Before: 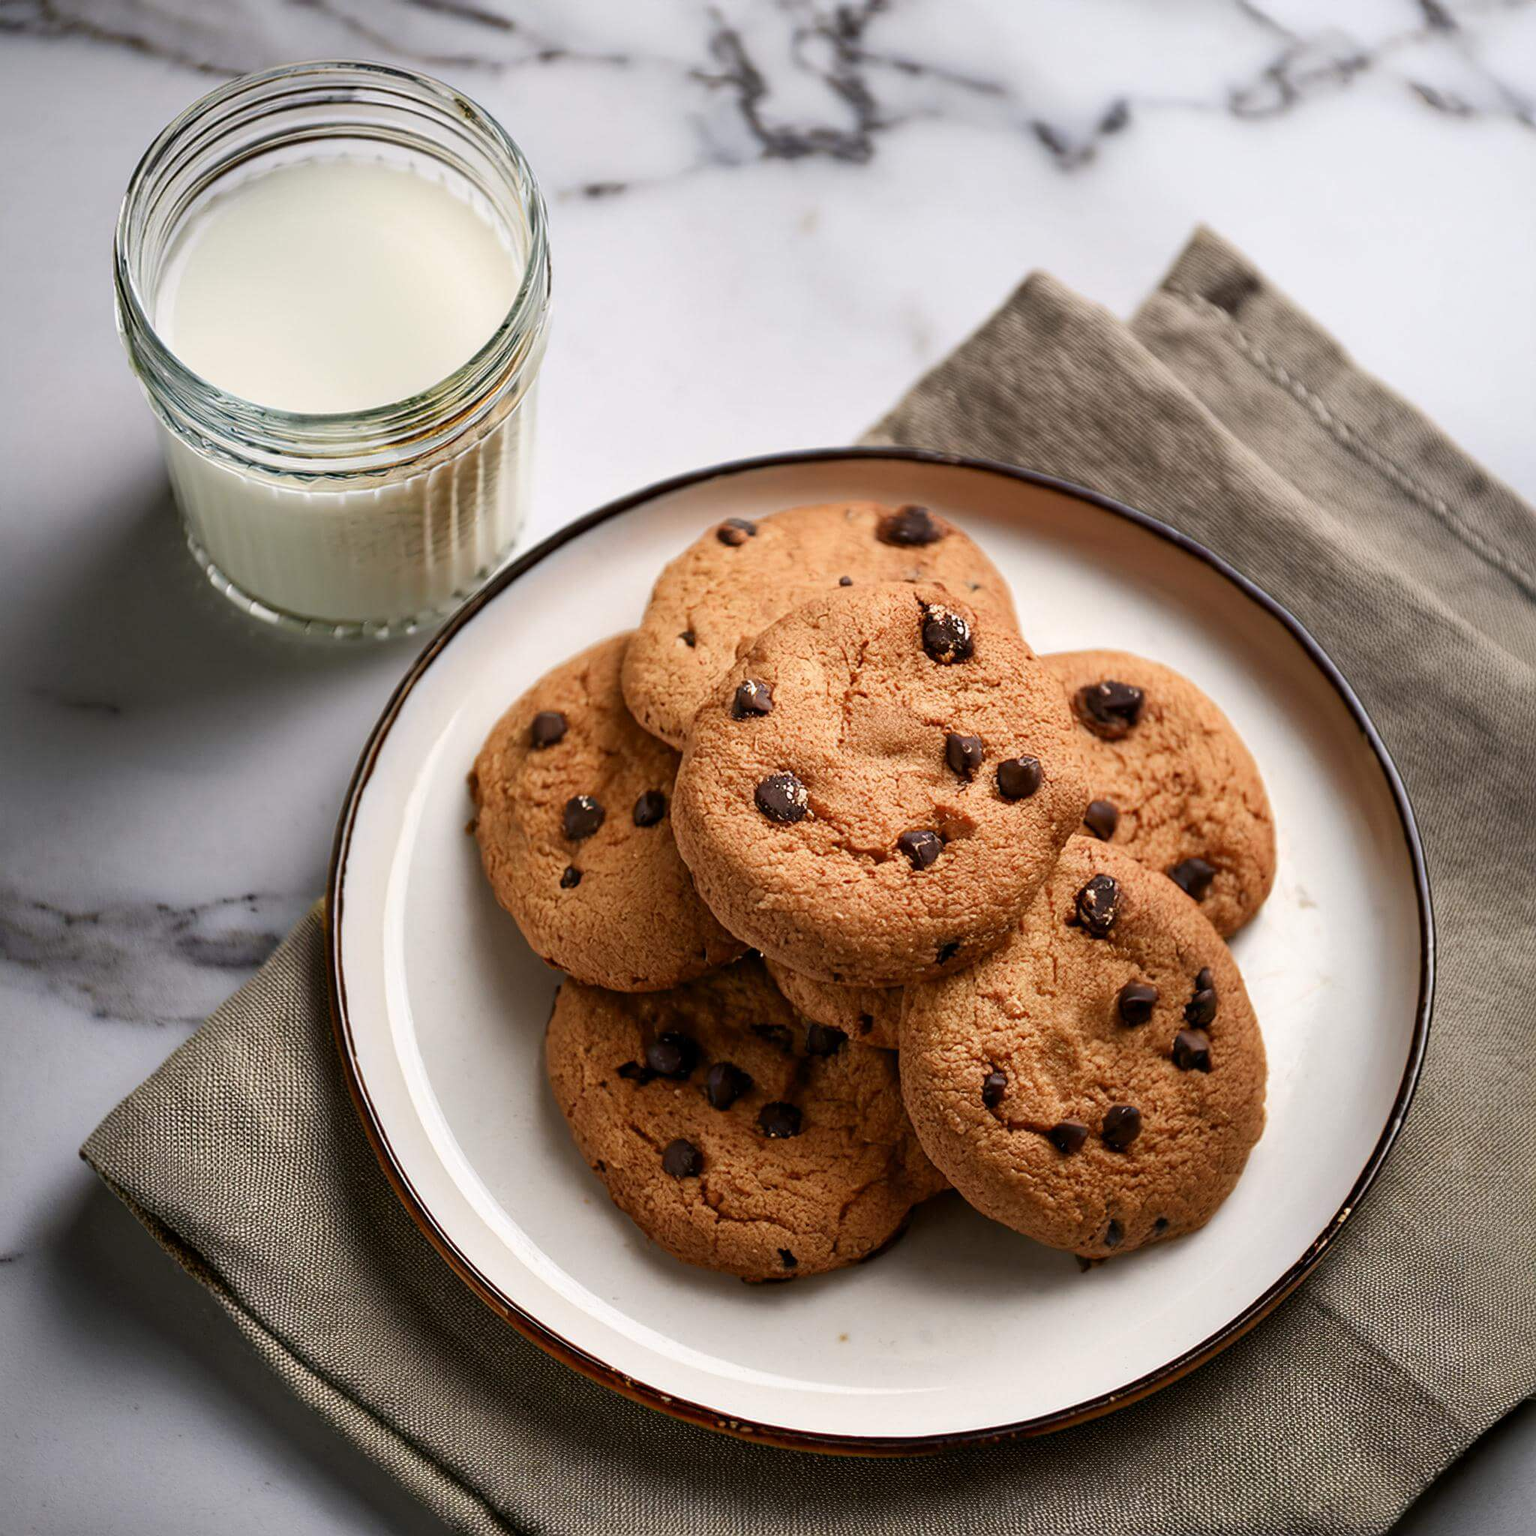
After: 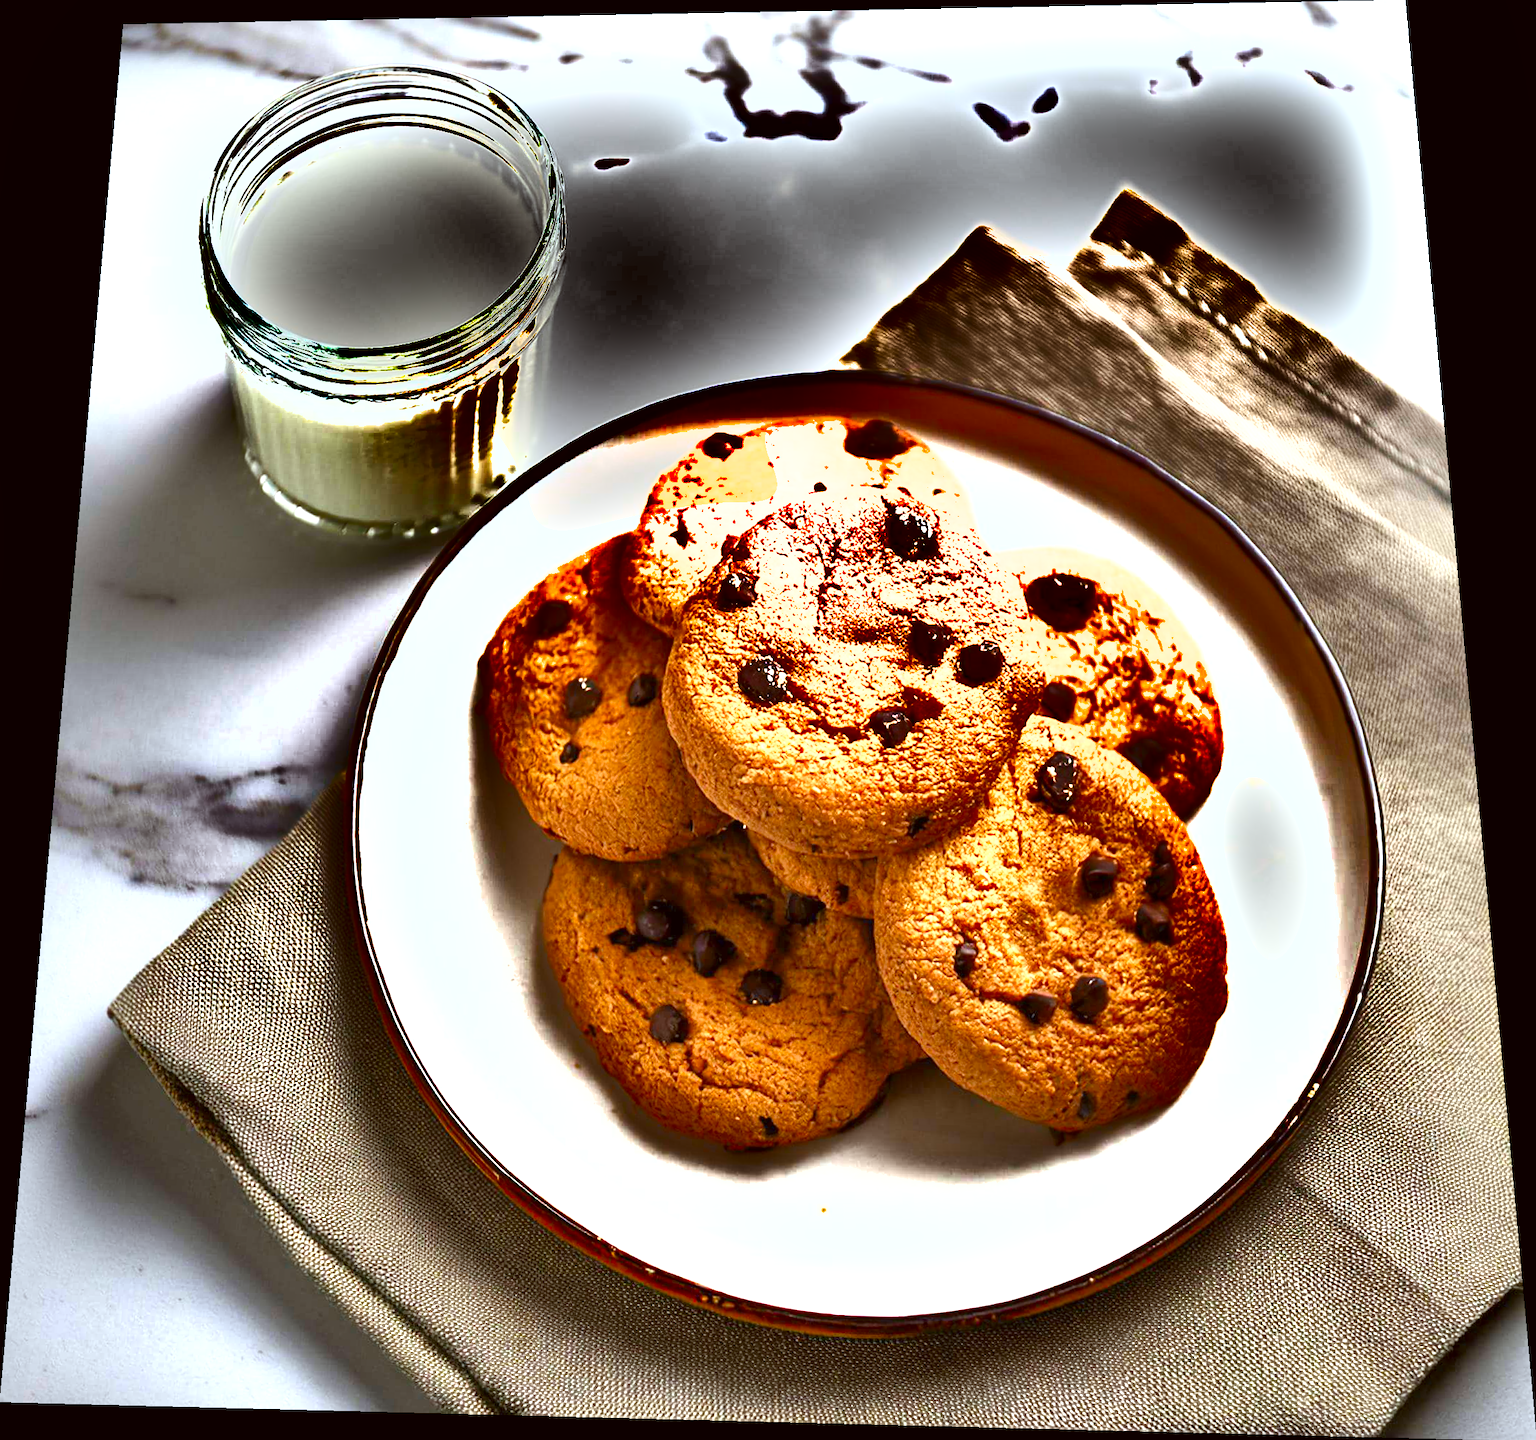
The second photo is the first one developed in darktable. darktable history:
color balance: output saturation 120%
color correction: highlights a* -4.98, highlights b* -3.76, shadows a* 3.83, shadows b* 4.08
rotate and perspective: rotation 0.128°, lens shift (vertical) -0.181, lens shift (horizontal) -0.044, shear 0.001, automatic cropping off
exposure: black level correction 0, exposure 1.45 EV, compensate exposure bias true, compensate highlight preservation false
shadows and highlights: shadows 20.91, highlights -82.73, soften with gaussian
